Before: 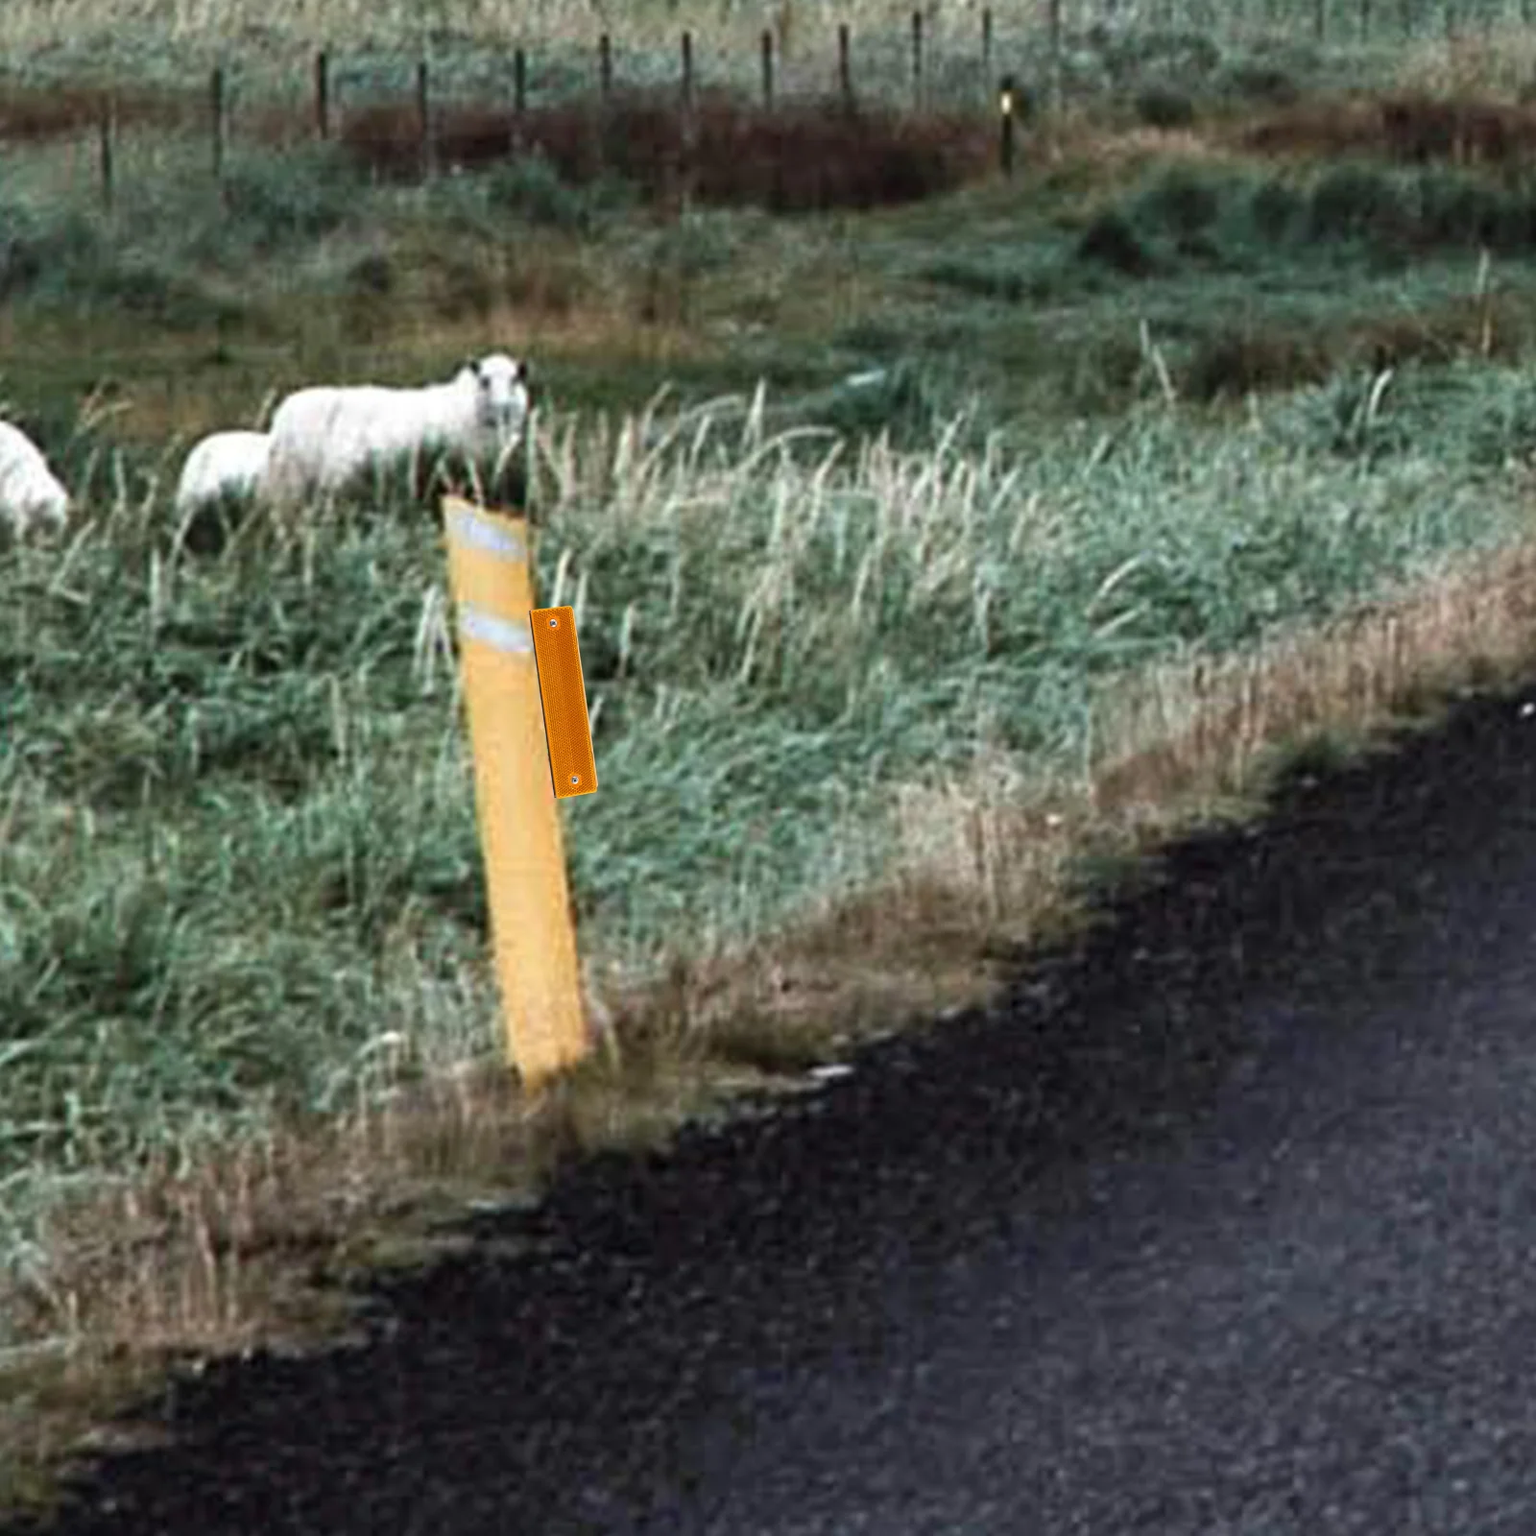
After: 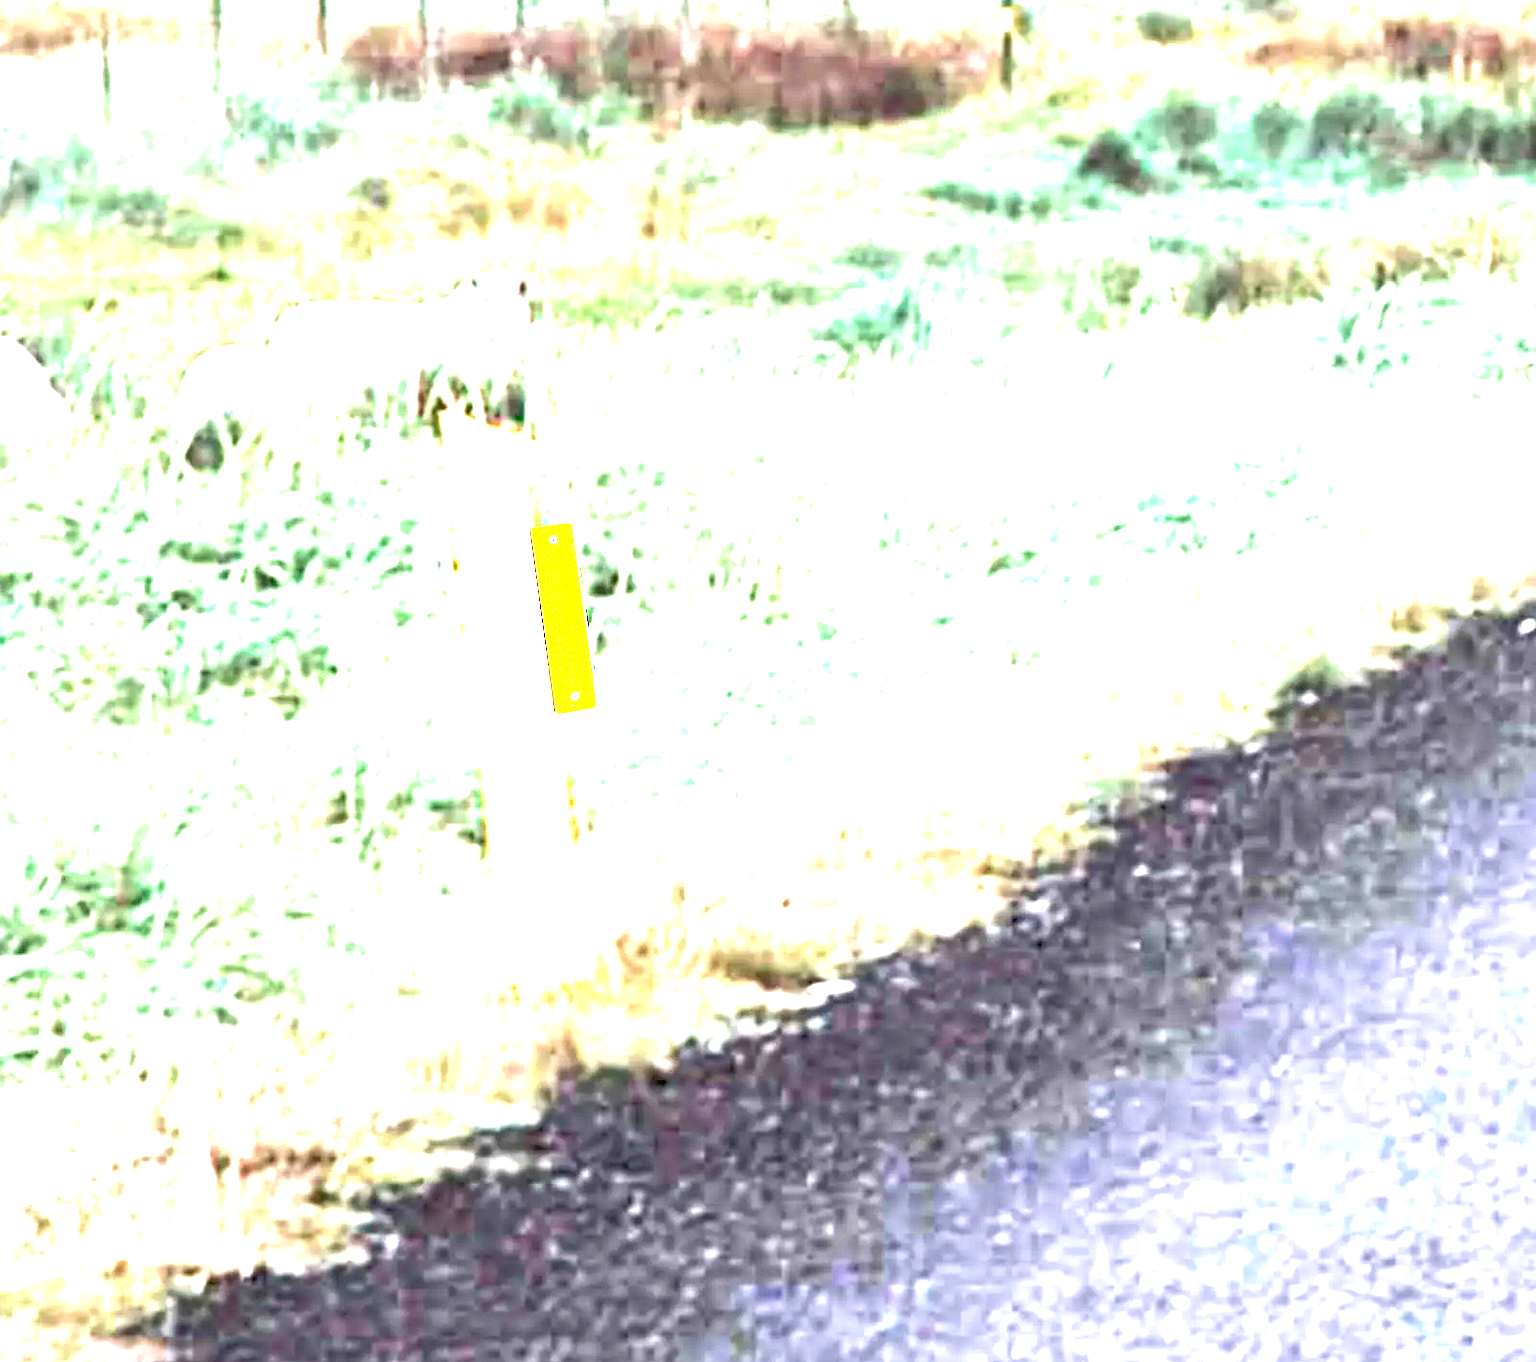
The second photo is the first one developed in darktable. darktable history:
exposure: exposure 2.202 EV, compensate exposure bias true, compensate highlight preservation false
crop and rotate: top 5.468%, bottom 5.837%
levels: levels [0, 0.281, 0.562]
tone equalizer: -8 EV -1.84 EV, -7 EV -1.17 EV, -6 EV -1.65 EV
